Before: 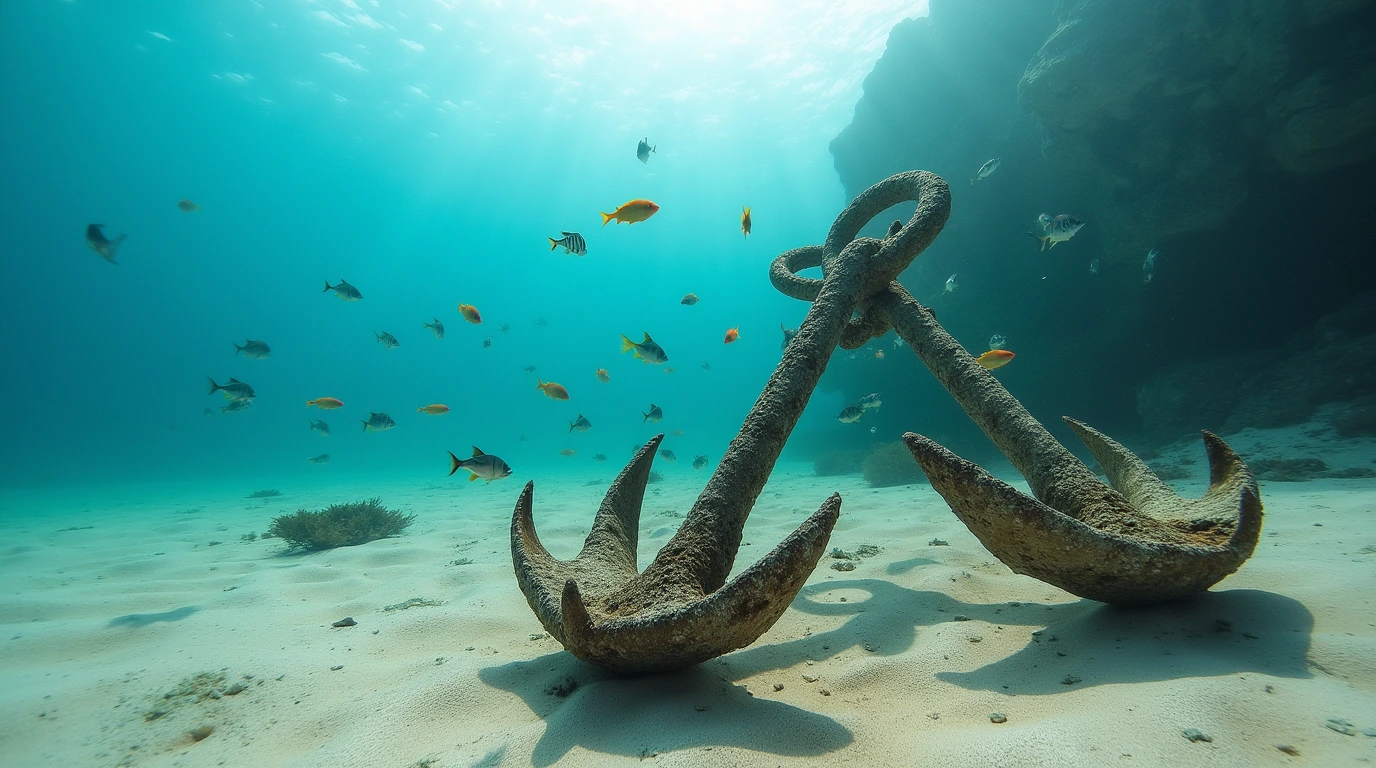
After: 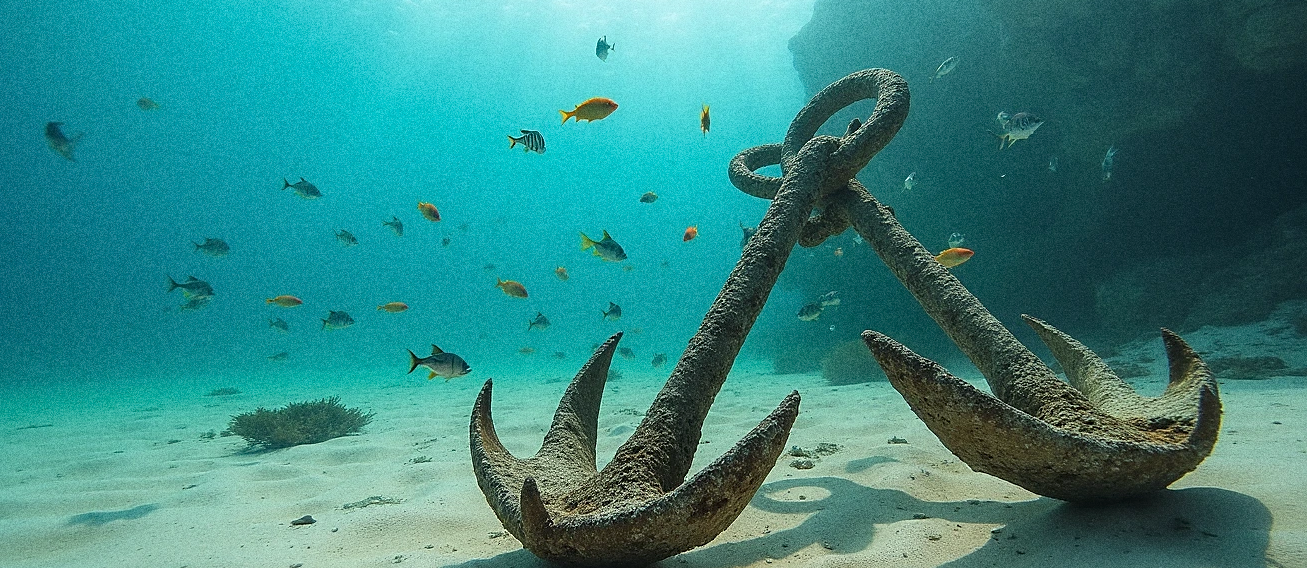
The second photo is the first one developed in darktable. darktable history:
crop and rotate: left 2.991%, top 13.302%, right 1.981%, bottom 12.636%
sharpen: on, module defaults
shadows and highlights: shadows 37.27, highlights -28.18, soften with gaussian
grain: coarseness 0.09 ISO, strength 40%
